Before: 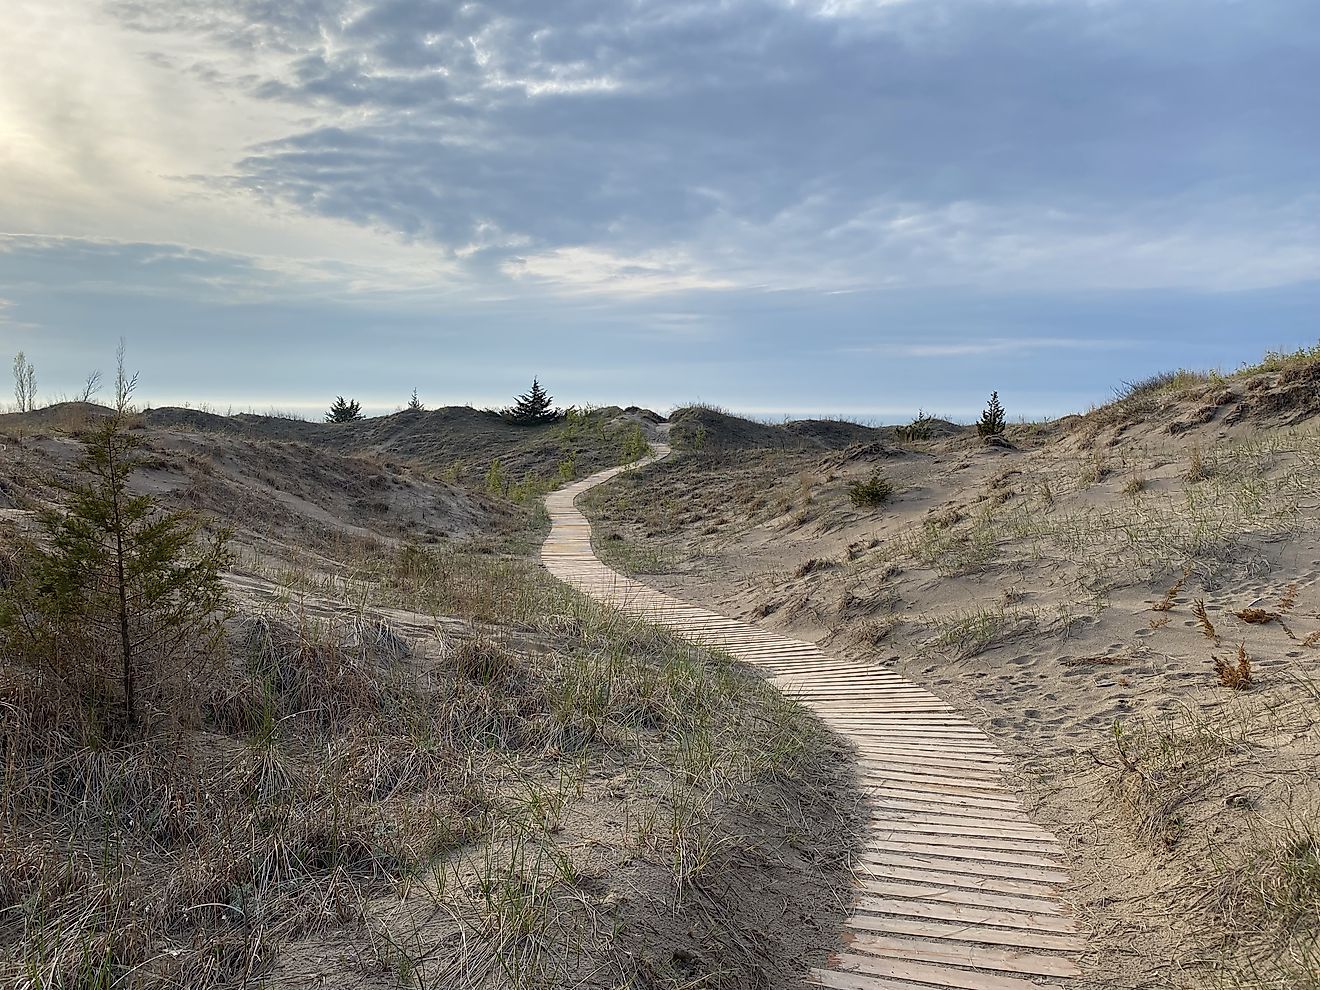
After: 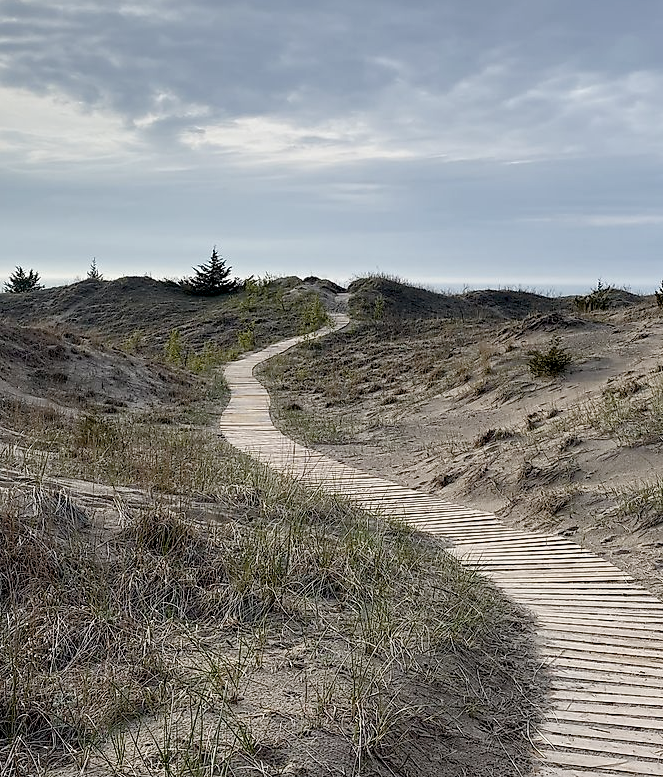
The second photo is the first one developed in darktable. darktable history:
crop and rotate: angle 0.011°, left 24.367%, top 13.192%, right 25.391%, bottom 8.275%
color balance rgb: perceptual saturation grading › global saturation 20%, perceptual saturation grading › highlights -25.26%, perceptual saturation grading › shadows 49.872%
exposure: black level correction 0.009, exposure 0.016 EV, compensate highlight preservation false
contrast brightness saturation: contrast 0.097, saturation -0.38
